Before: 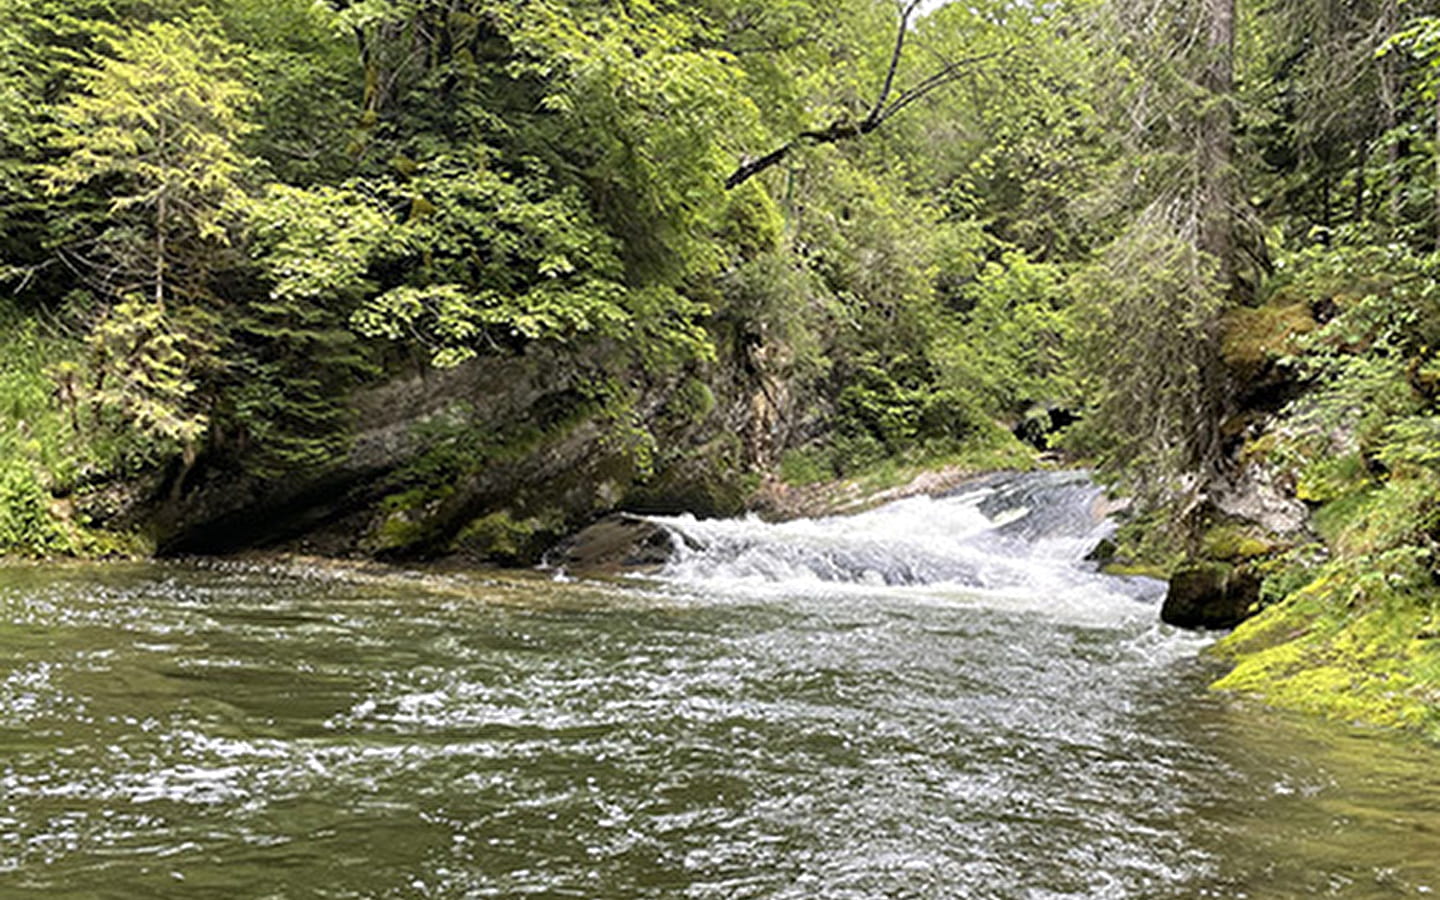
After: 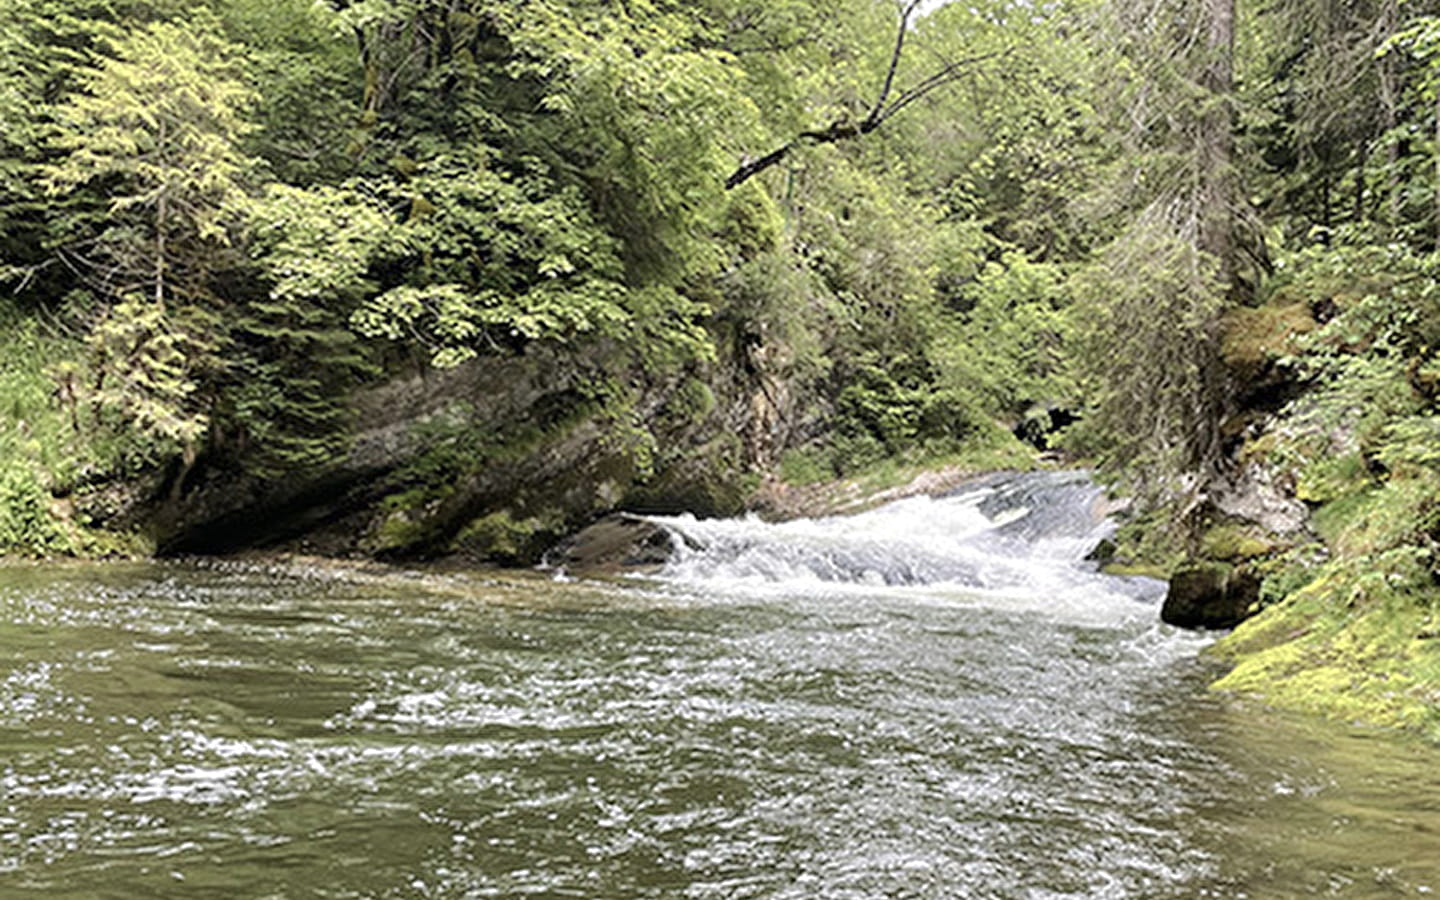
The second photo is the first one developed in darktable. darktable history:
color balance rgb: perceptual saturation grading › global saturation -32.031%, perceptual brilliance grading › mid-tones 9.808%, perceptual brilliance grading › shadows 15.453%, global vibrance 20%
